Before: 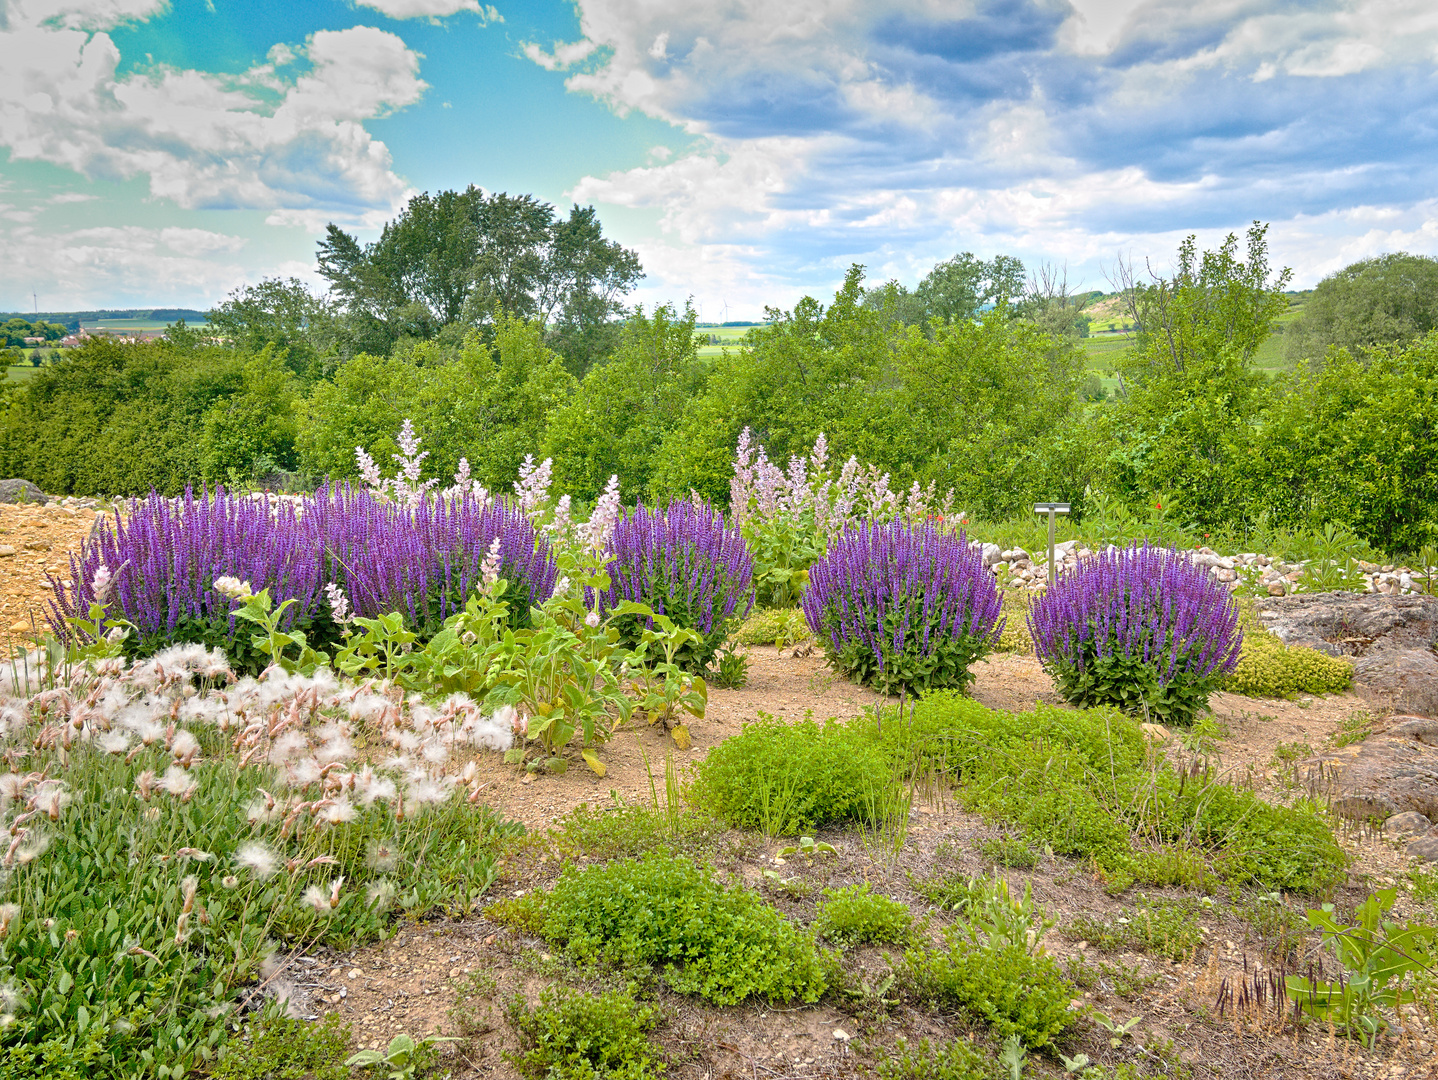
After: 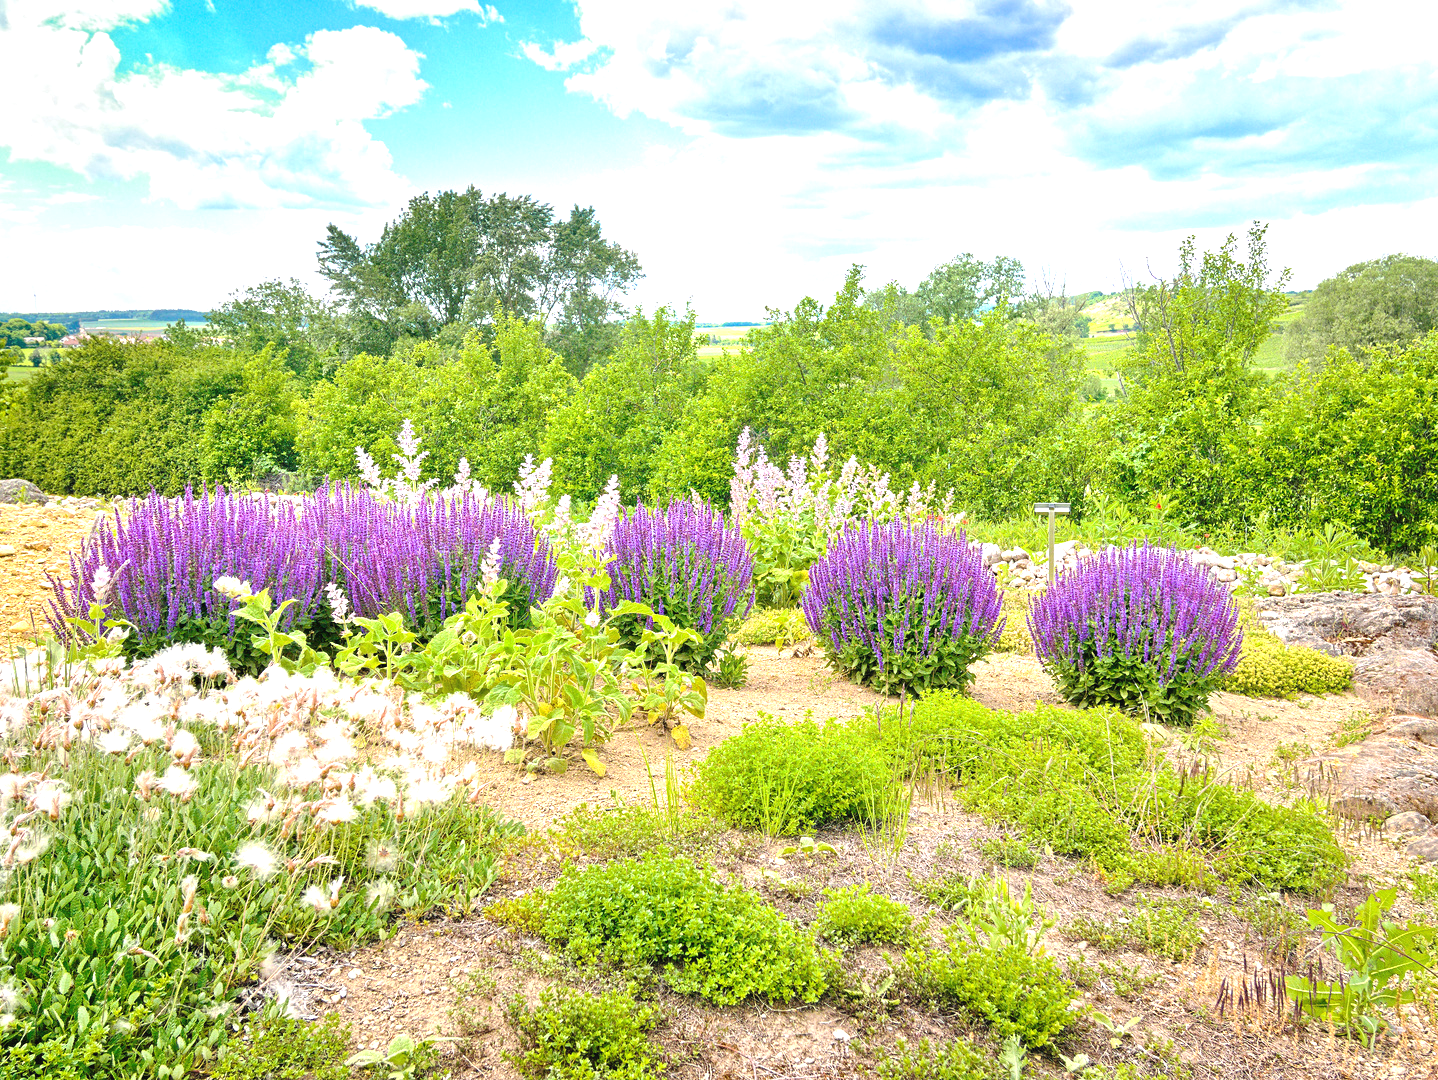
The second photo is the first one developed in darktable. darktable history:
contrast equalizer: octaves 7, y [[0.5, 0.5, 0.472, 0.5, 0.5, 0.5], [0.5 ×6], [0.5 ×6], [0 ×6], [0 ×6]]
exposure: black level correction 0, exposure 1 EV, compensate highlight preservation false
